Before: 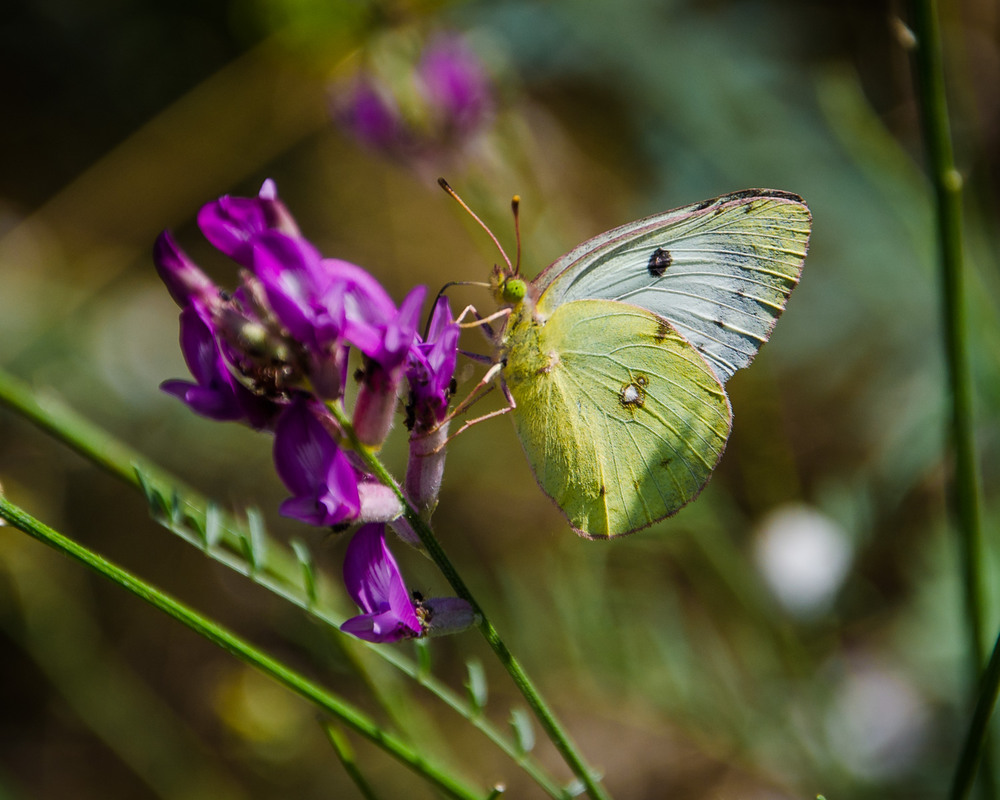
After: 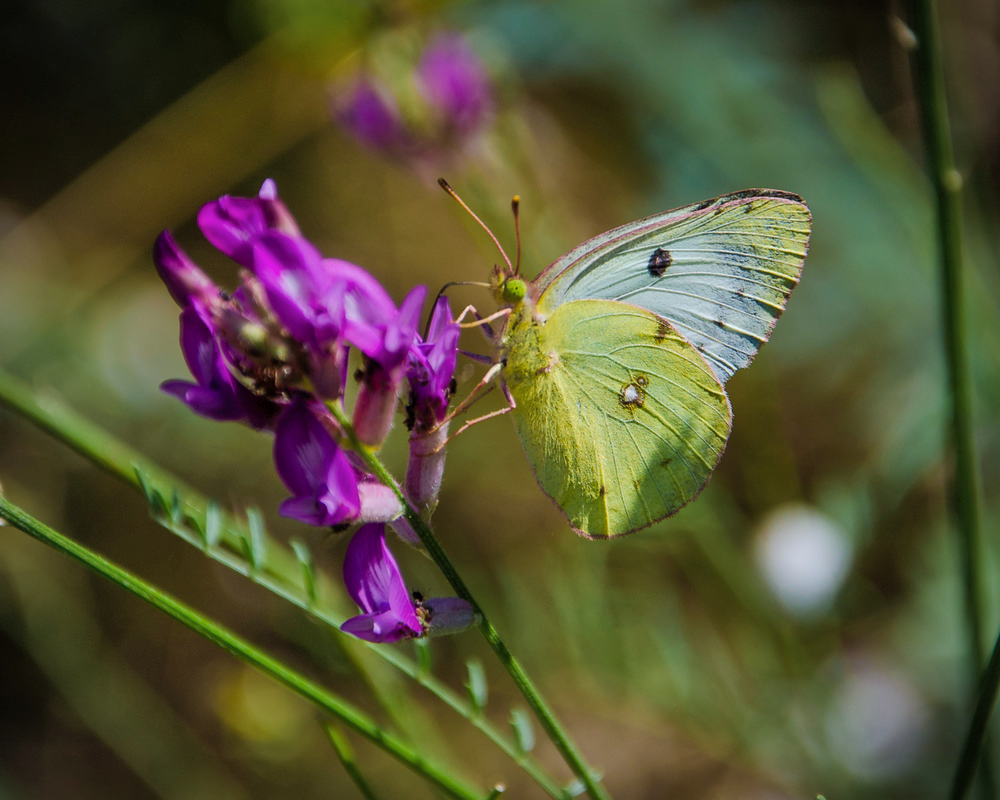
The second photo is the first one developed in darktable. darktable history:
white balance: red 0.982, blue 1.018
vignetting: fall-off radius 60.92%
shadows and highlights: on, module defaults
velvia: on, module defaults
